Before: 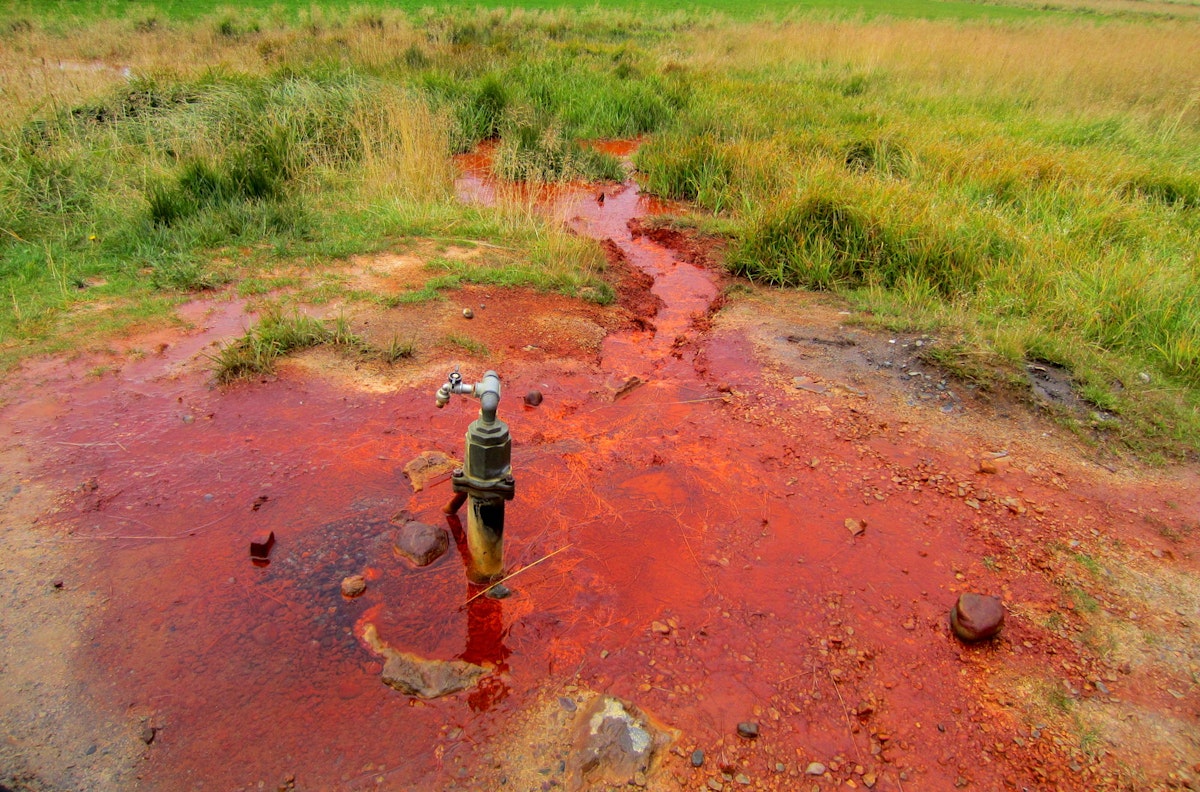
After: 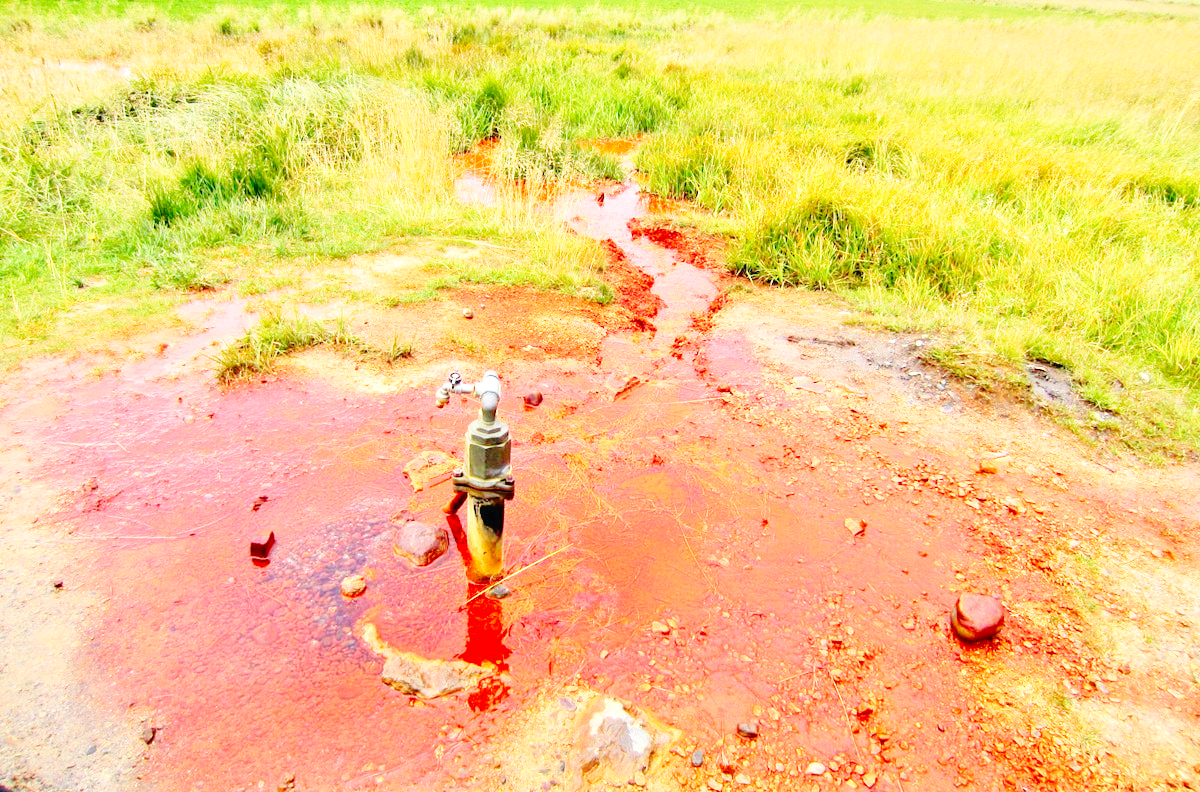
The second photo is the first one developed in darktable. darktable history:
base curve: curves: ch0 [(0, 0.003) (0.001, 0.002) (0.006, 0.004) (0.02, 0.022) (0.048, 0.086) (0.094, 0.234) (0.162, 0.431) (0.258, 0.629) (0.385, 0.8) (0.548, 0.918) (0.751, 0.988) (1, 1)], preserve colors none
tone equalizer: -8 EV 1.99 EV, -7 EV 1.99 EV, -6 EV 1.97 EV, -5 EV 2 EV, -4 EV 2 EV, -3 EV 1.49 EV, -2 EV 0.997 EV, -1 EV 0.48 EV
